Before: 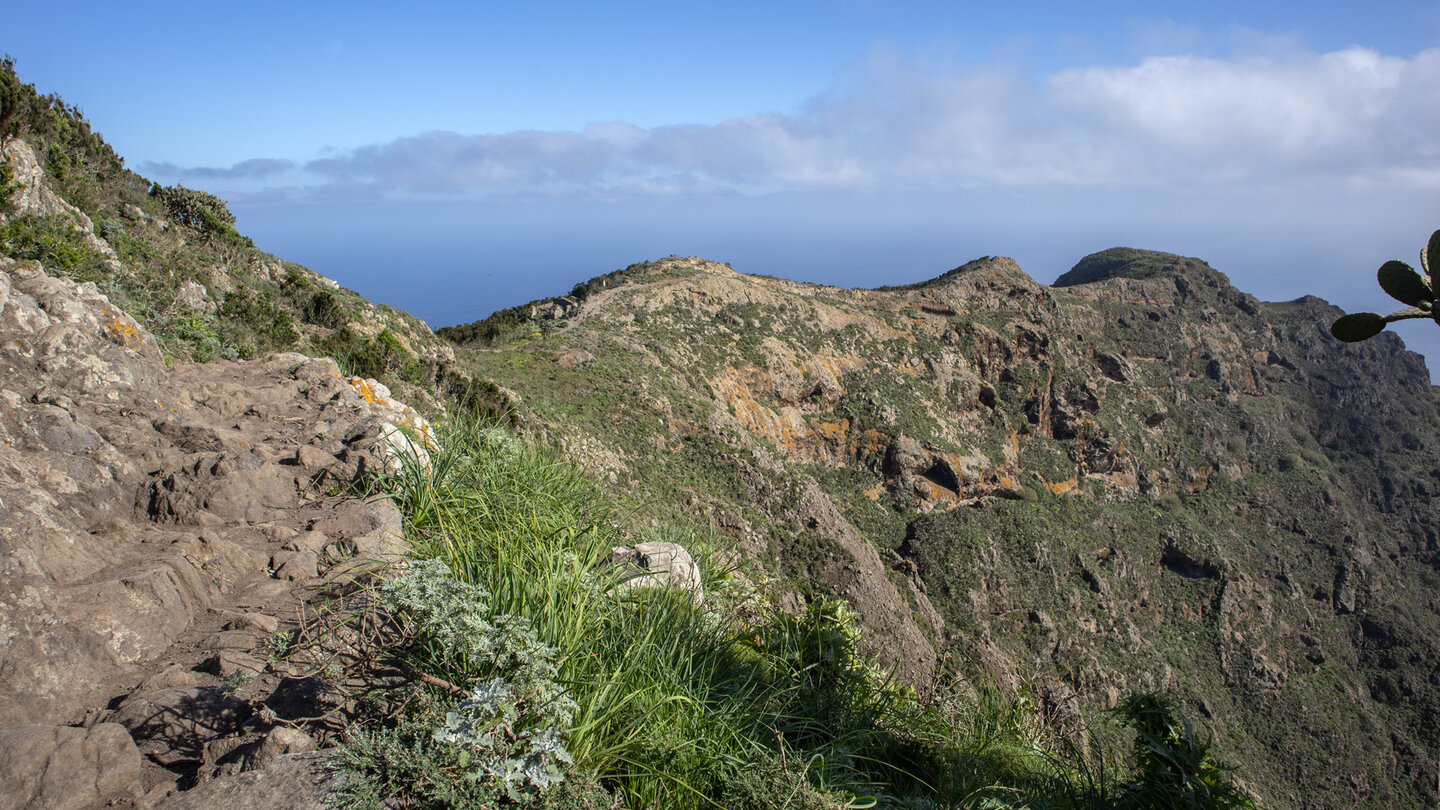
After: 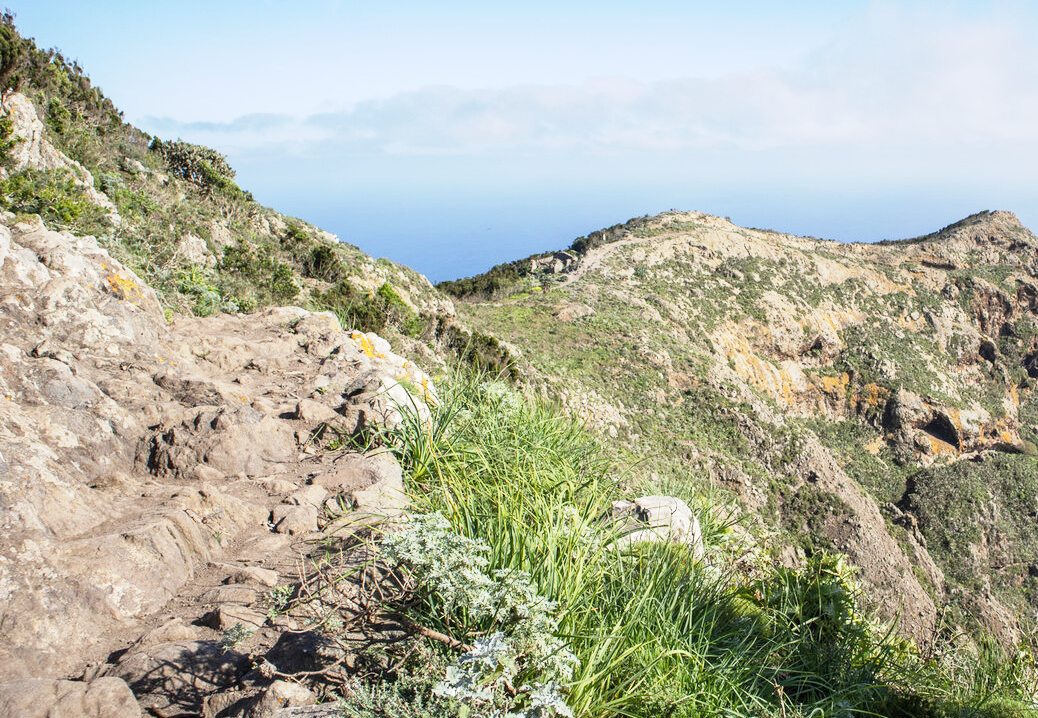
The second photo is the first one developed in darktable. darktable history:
exposure: exposure 0.661 EV, compensate exposure bias true, compensate highlight preservation false
crop: top 5.767%, right 27.894%, bottom 5.488%
base curve: curves: ch0 [(0, 0) (0.088, 0.125) (0.176, 0.251) (0.354, 0.501) (0.613, 0.749) (1, 0.877)], preserve colors none
